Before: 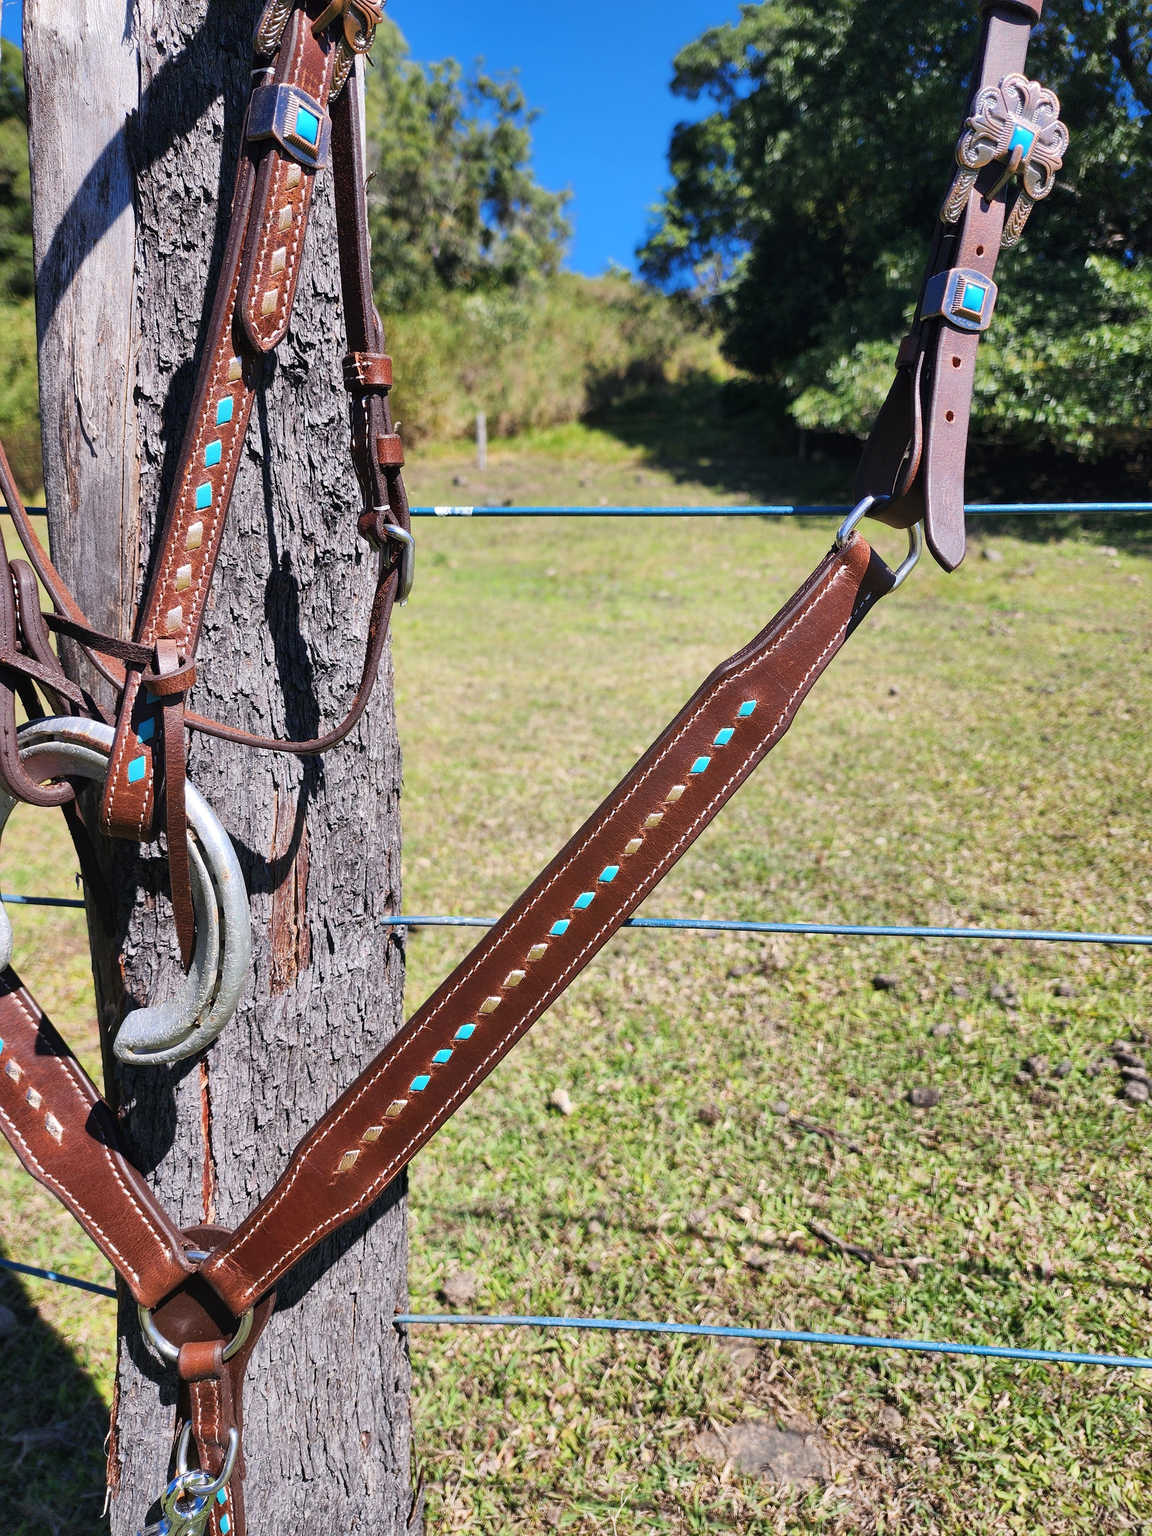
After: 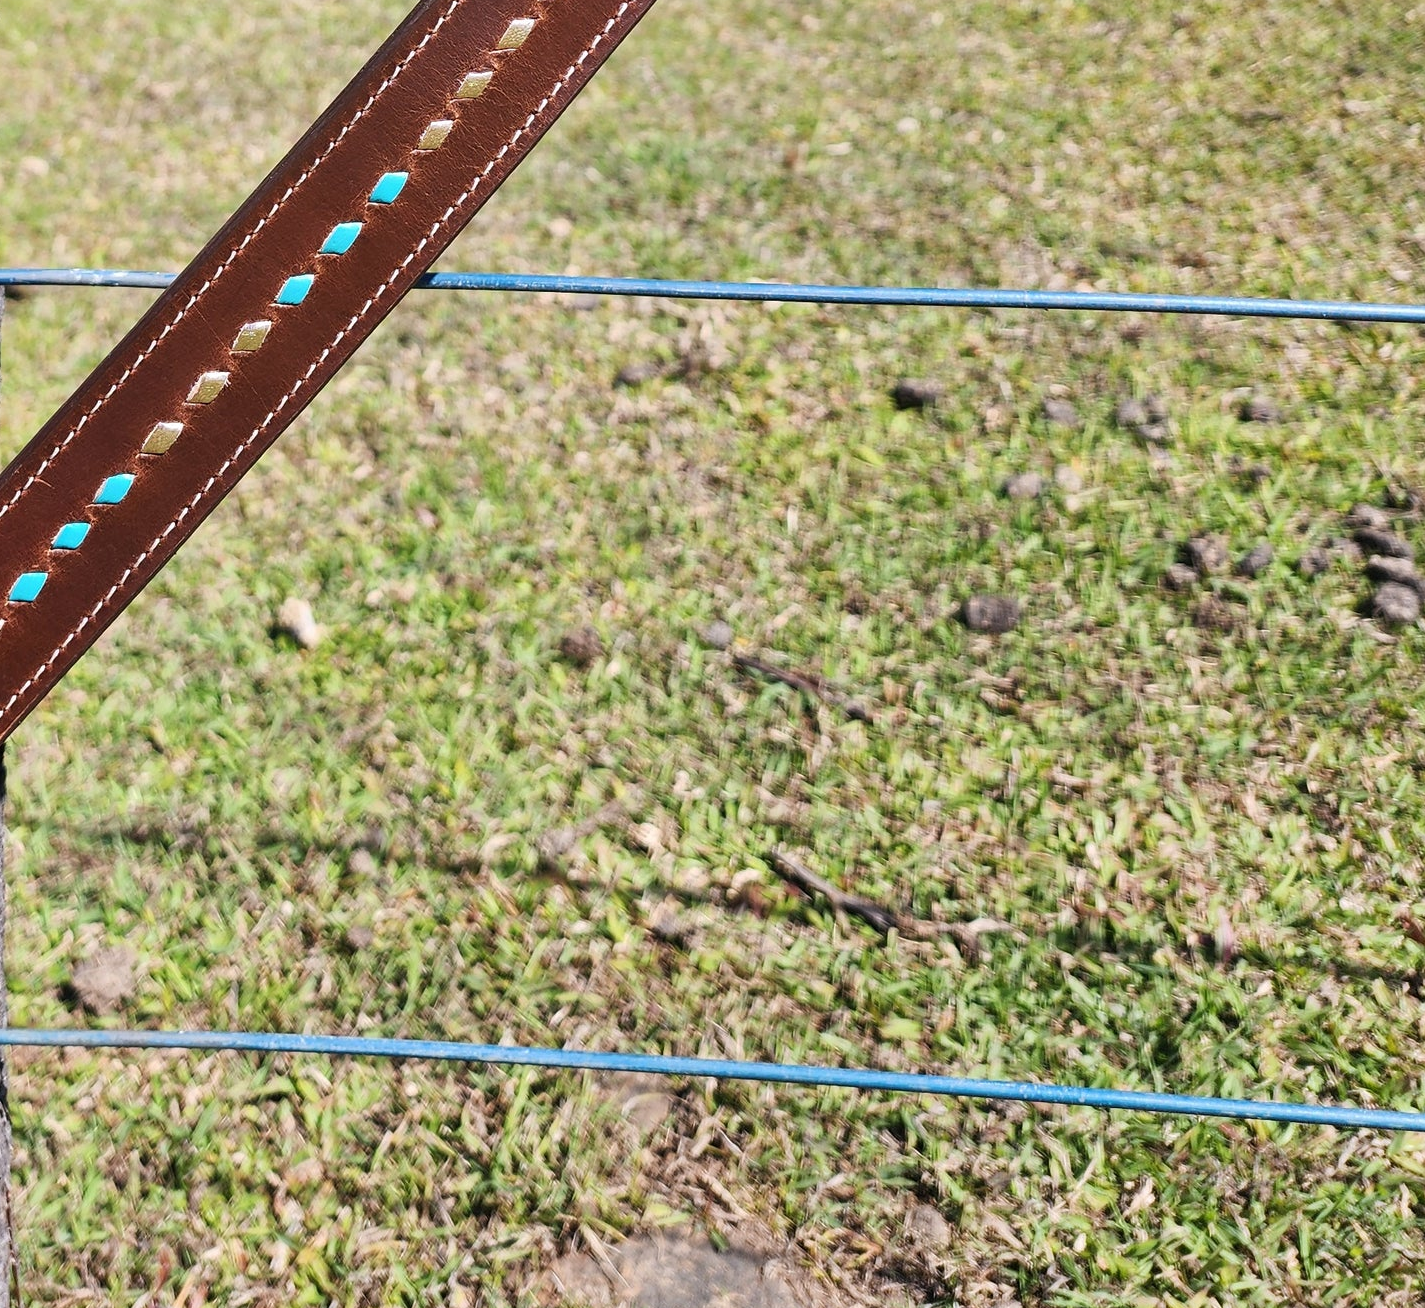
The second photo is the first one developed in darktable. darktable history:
crop and rotate: left 35.202%, top 50.501%, bottom 4.9%
